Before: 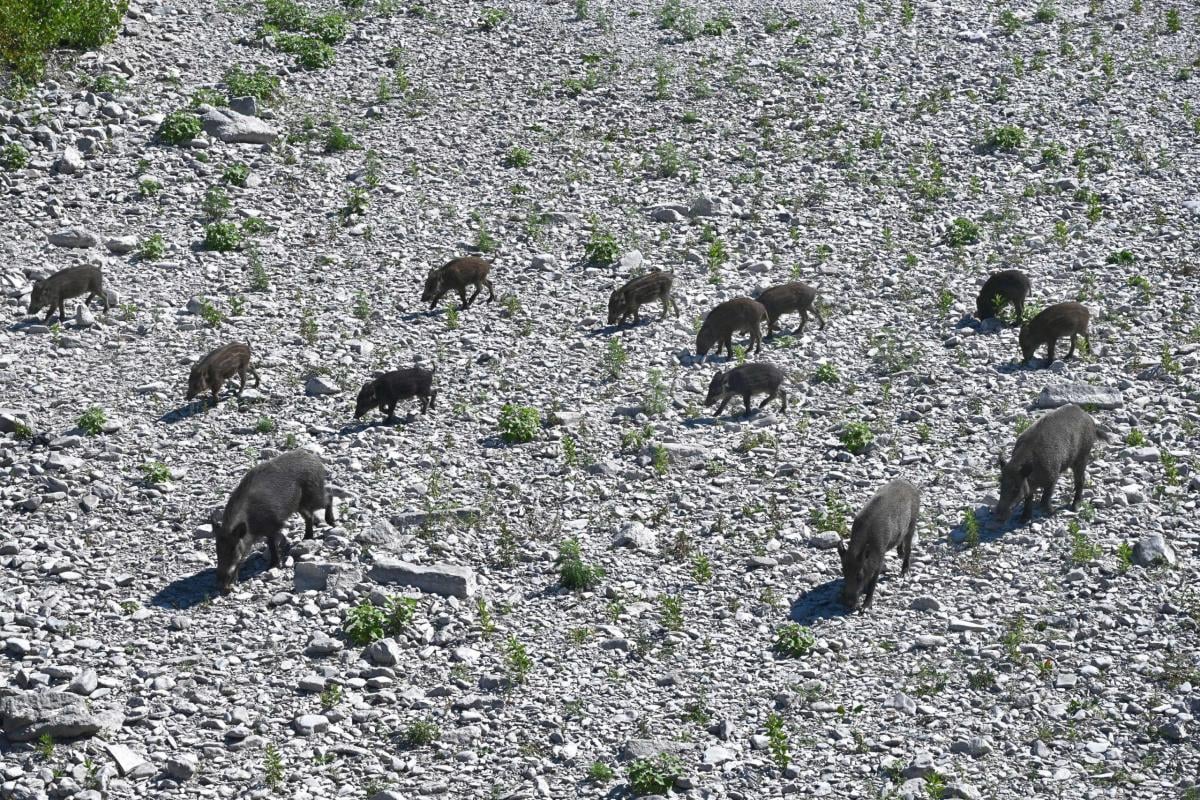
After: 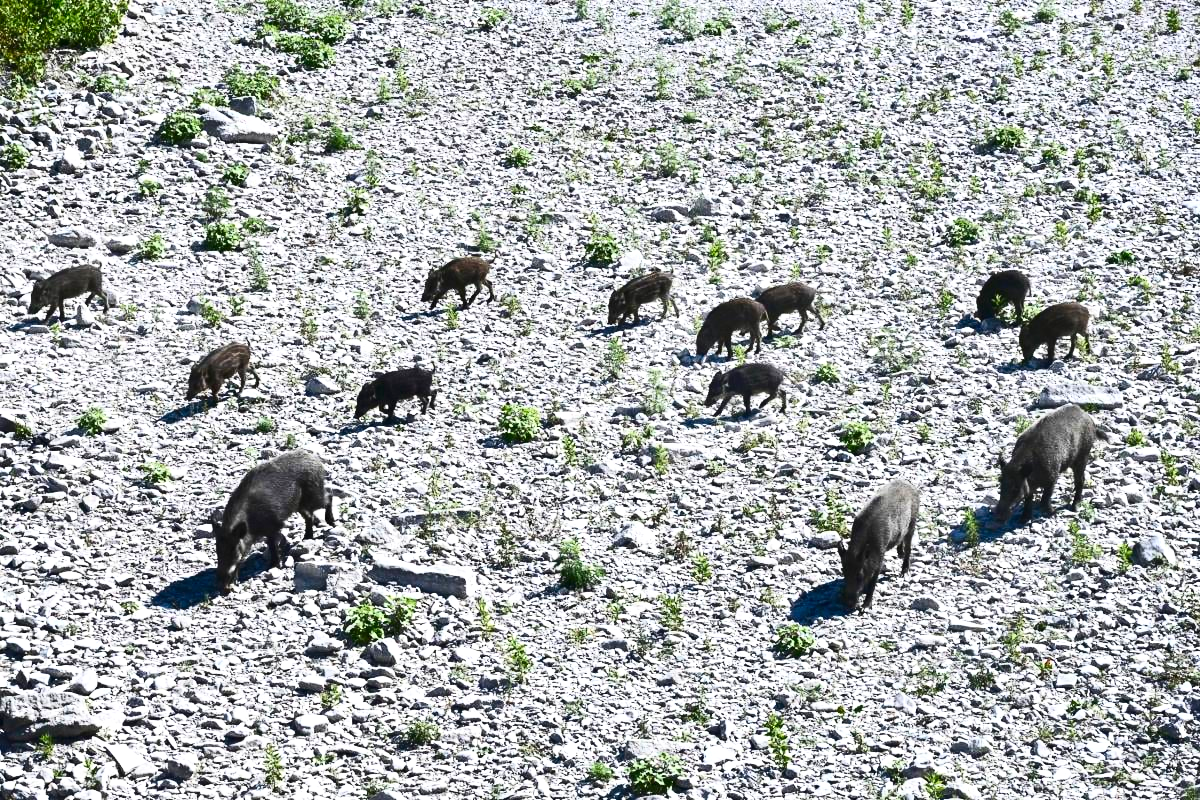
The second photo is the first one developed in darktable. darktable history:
contrast brightness saturation: contrast 0.4, brightness 0.05, saturation 0.25
exposure: exposure 0.564 EV, compensate highlight preservation false
